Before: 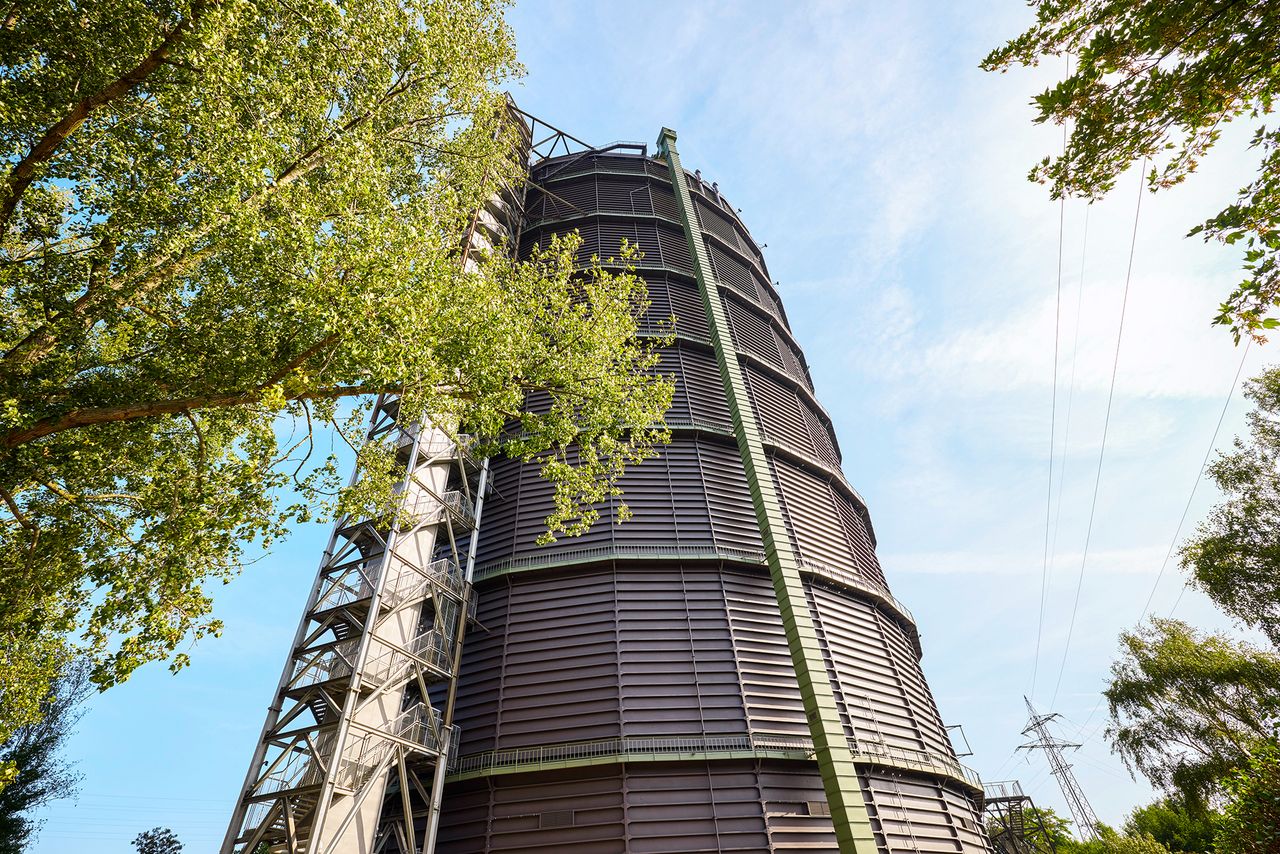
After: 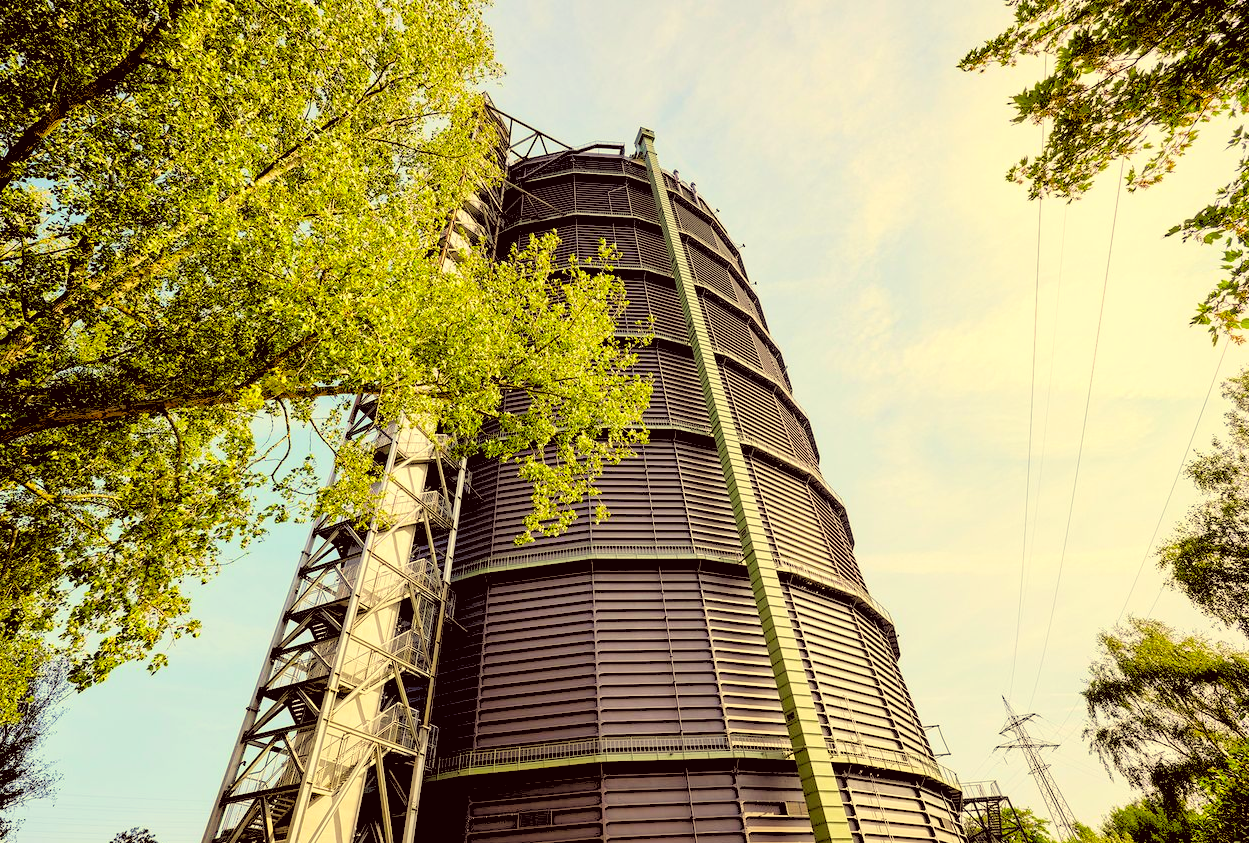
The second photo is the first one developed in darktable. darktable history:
white balance: red 0.984, blue 1.059
color correction: highlights a* -0.482, highlights b* 40, shadows a* 9.8, shadows b* -0.161
crop and rotate: left 1.774%, right 0.633%, bottom 1.28%
rgb levels: levels [[0.027, 0.429, 0.996], [0, 0.5, 1], [0, 0.5, 1]]
